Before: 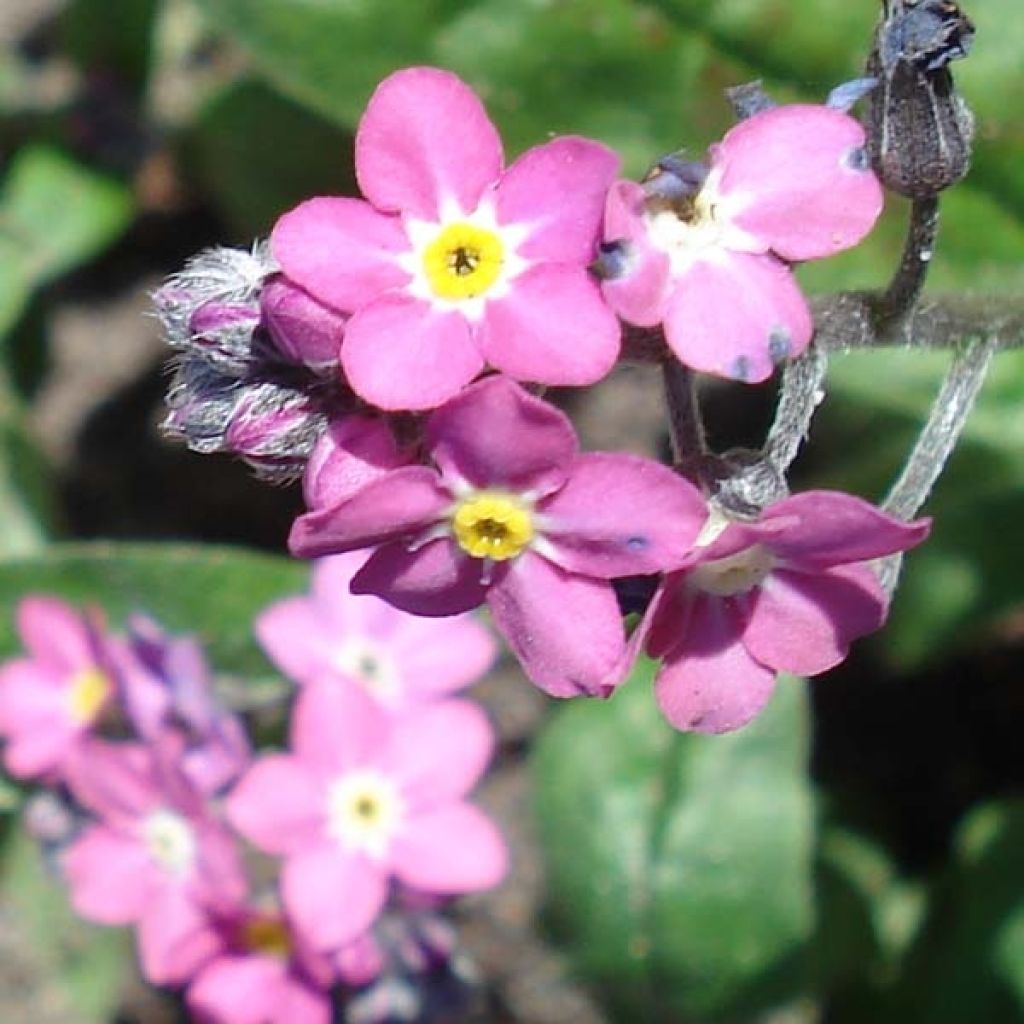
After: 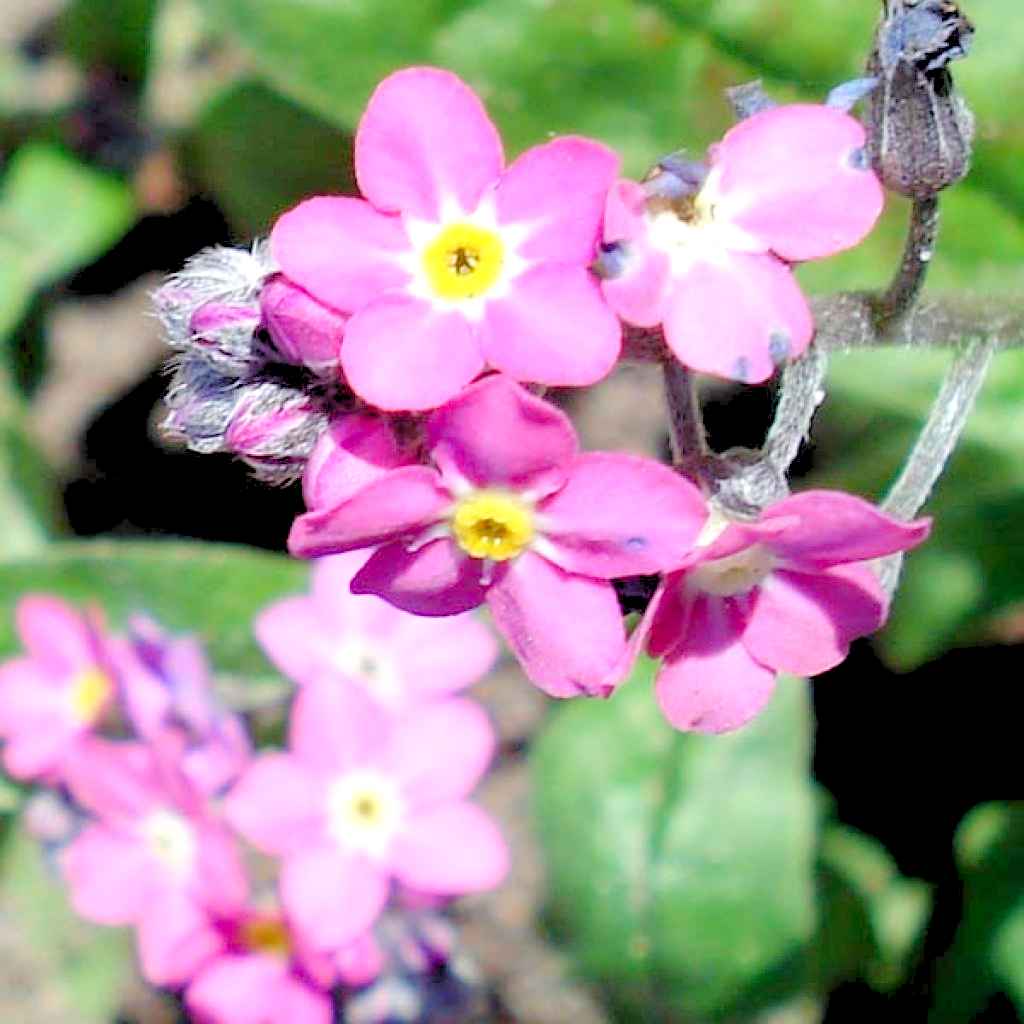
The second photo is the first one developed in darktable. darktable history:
exposure: black level correction 0.005, exposure 0.017 EV, compensate exposure bias true, compensate highlight preservation false
tone equalizer: edges refinement/feathering 500, mask exposure compensation -1.26 EV, preserve details no
levels: levels [0.072, 0.414, 0.976]
